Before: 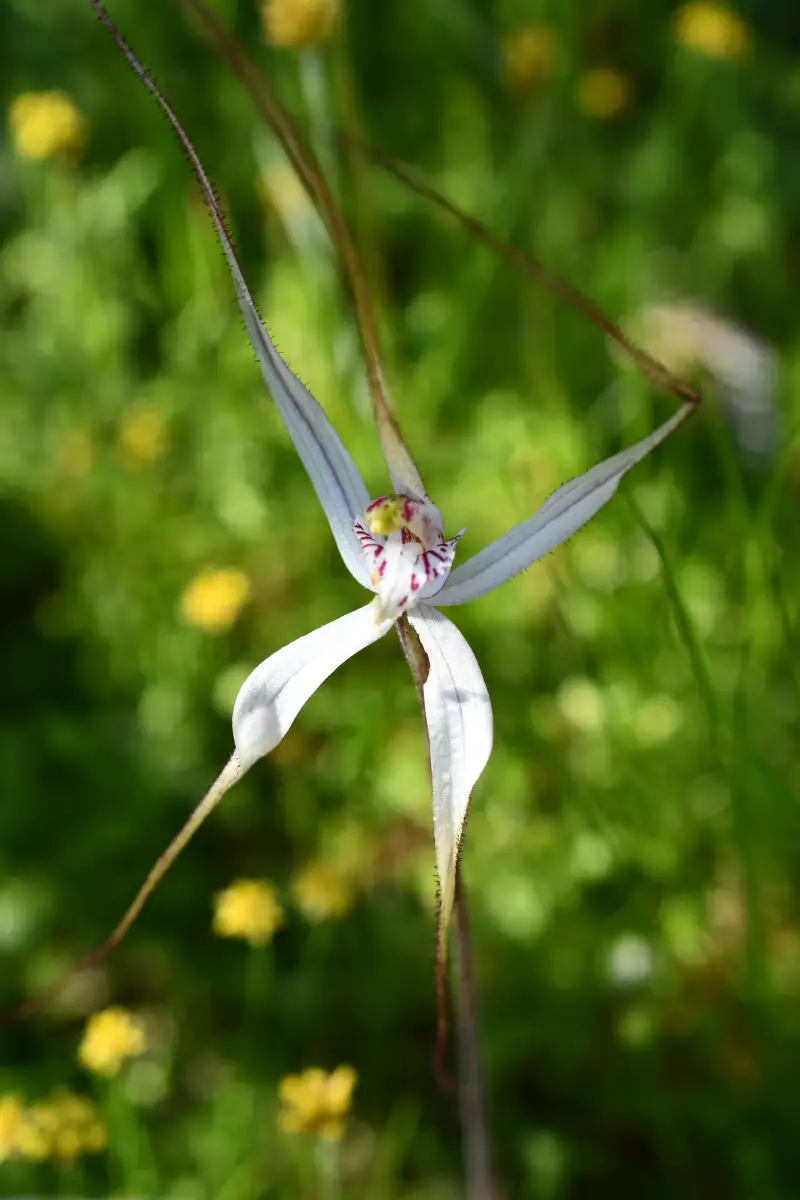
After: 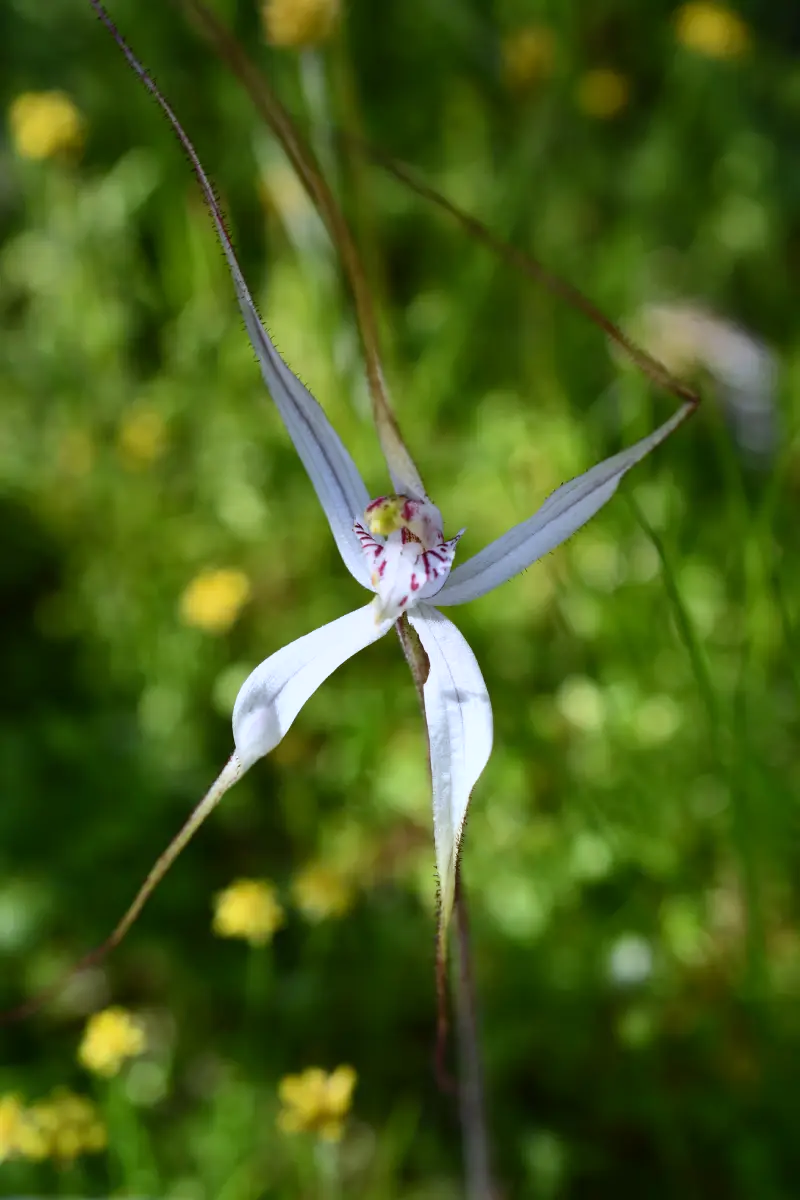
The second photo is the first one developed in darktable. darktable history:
white balance: red 0.931, blue 1.11
graduated density: density 0.38 EV, hardness 21%, rotation -6.11°, saturation 32%
